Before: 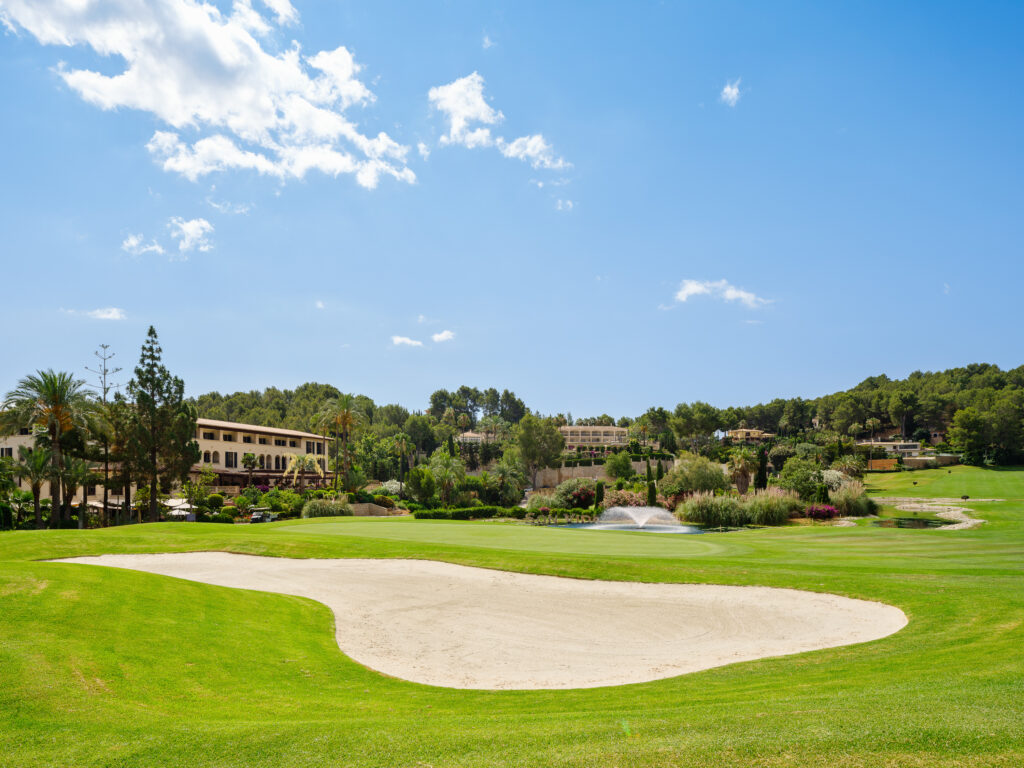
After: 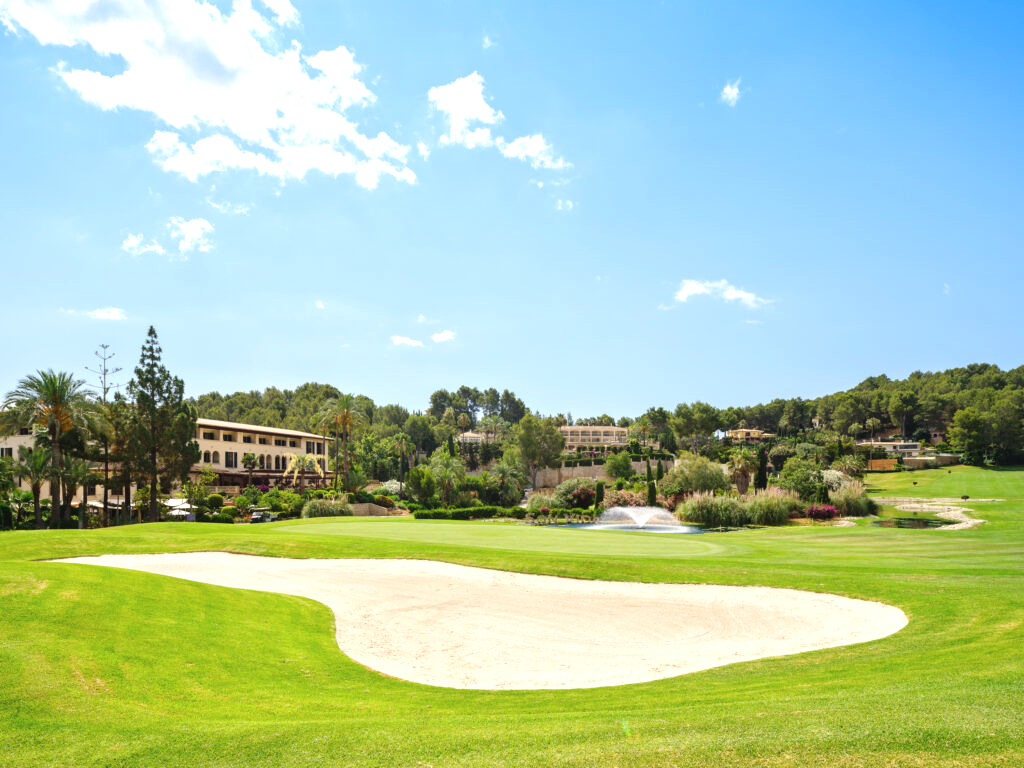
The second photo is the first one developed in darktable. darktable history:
exposure: black level correction -0.002, exposure 0.532 EV, compensate highlight preservation false
color correction: highlights b* -0.028, saturation 0.975
tone equalizer: on, module defaults
